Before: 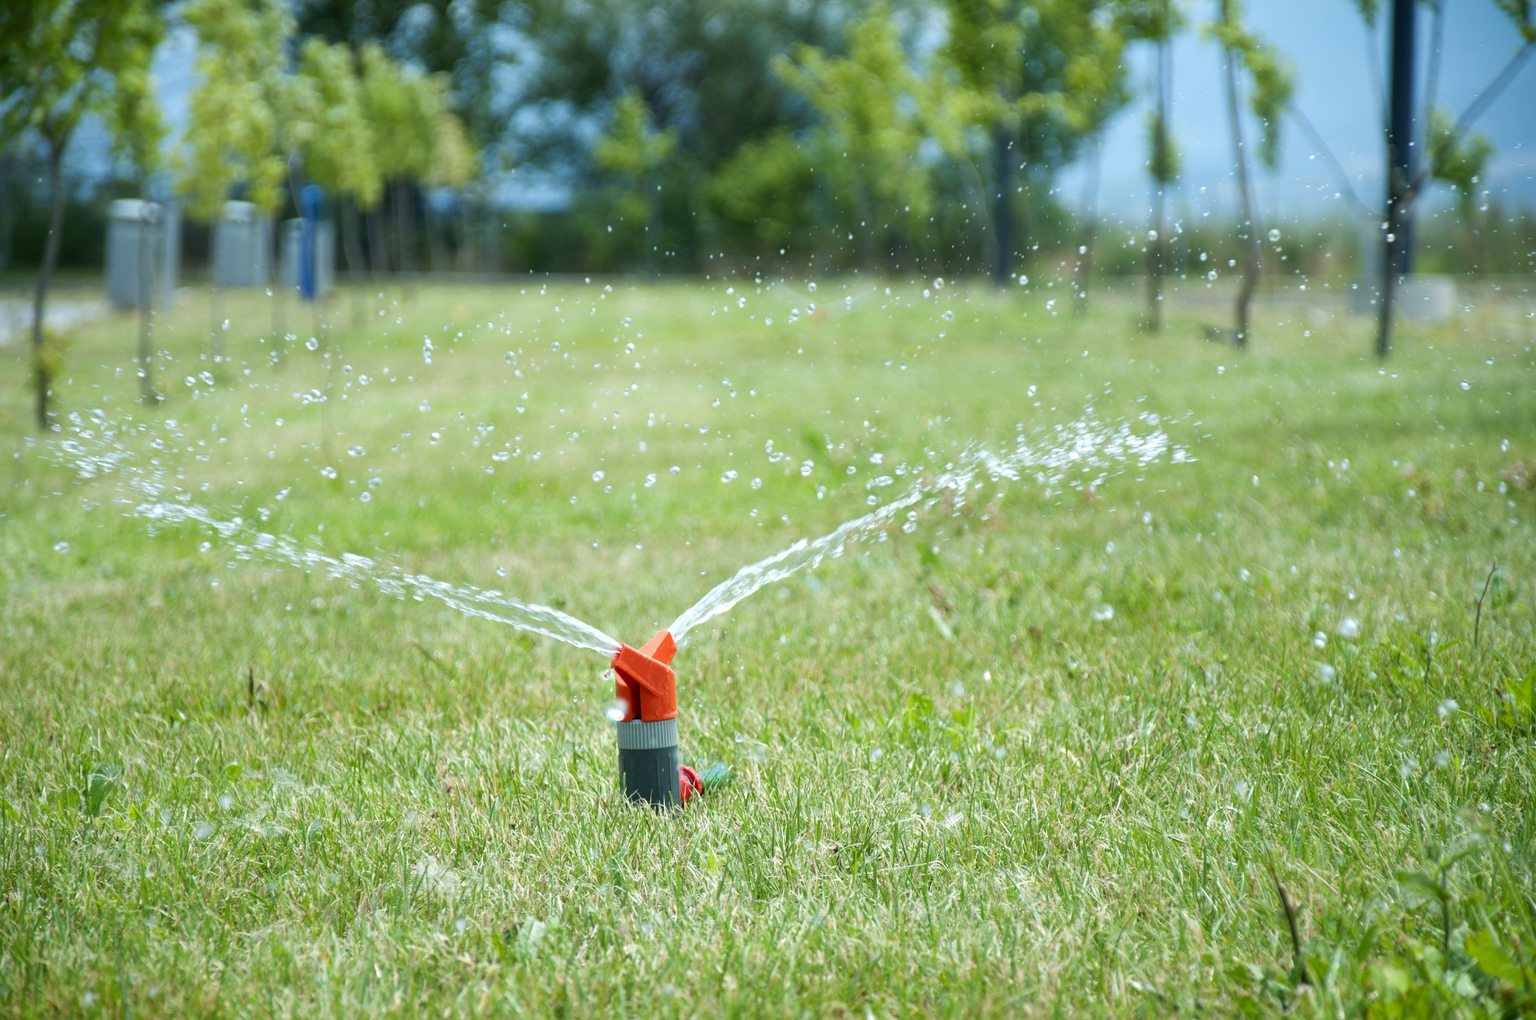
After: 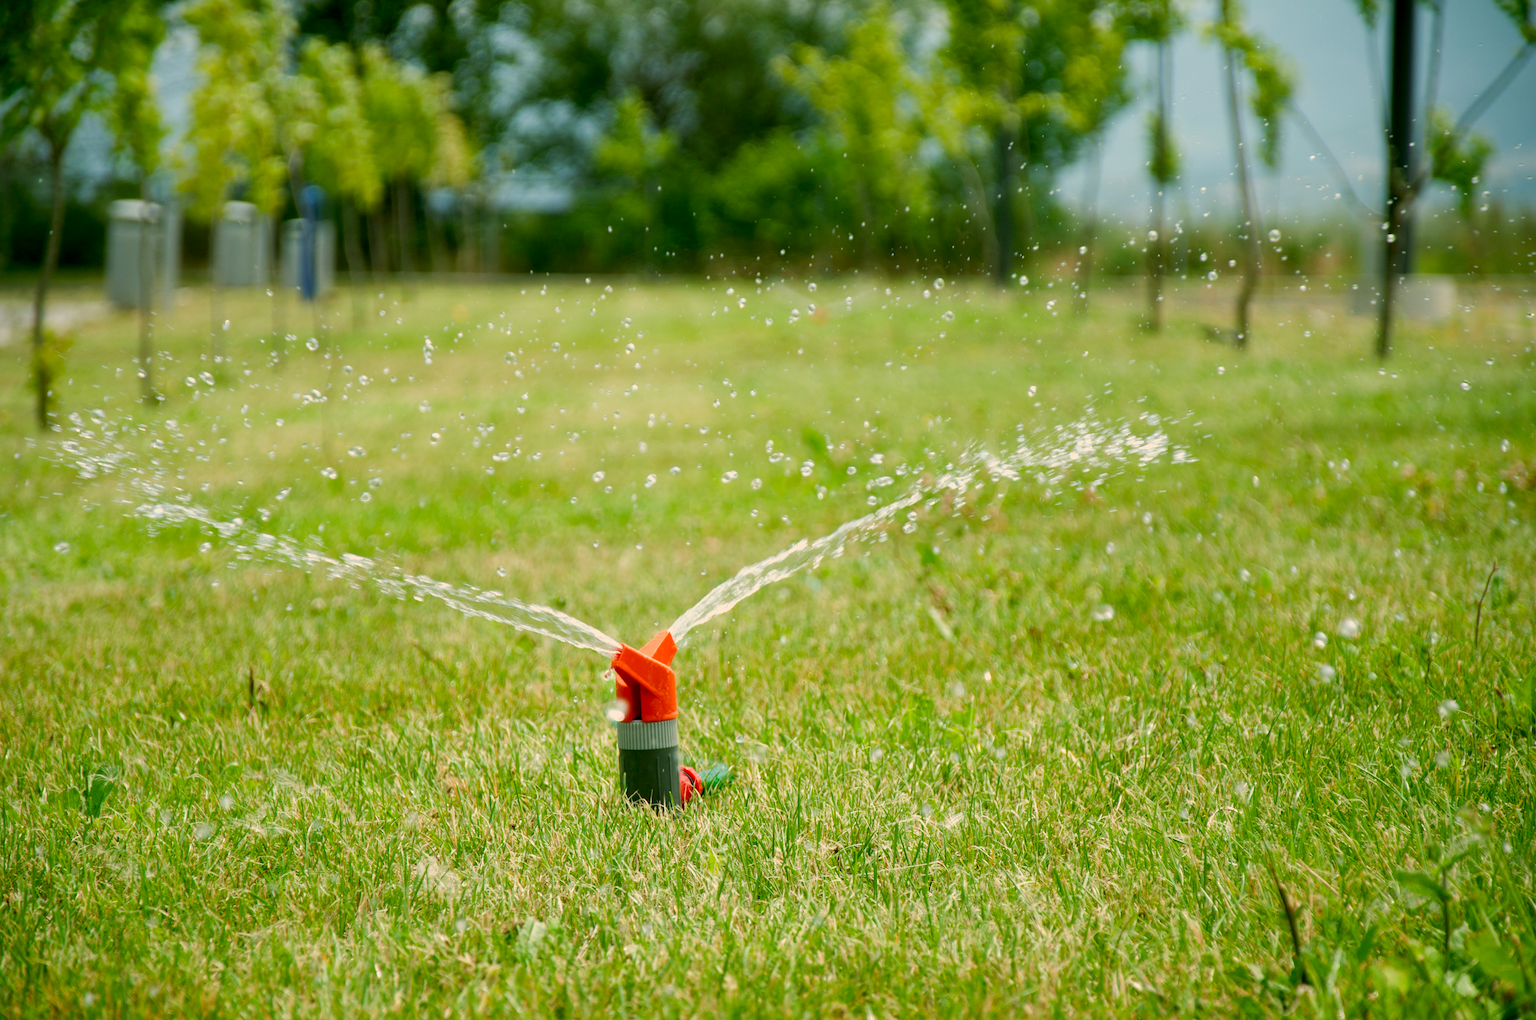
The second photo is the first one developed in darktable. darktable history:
color correction: highlights a* 8.98, highlights b* 15.09, shadows a* -0.49, shadows b* 26.52
exposure: black level correction 0.006, exposure -0.226 EV, compensate highlight preservation false
